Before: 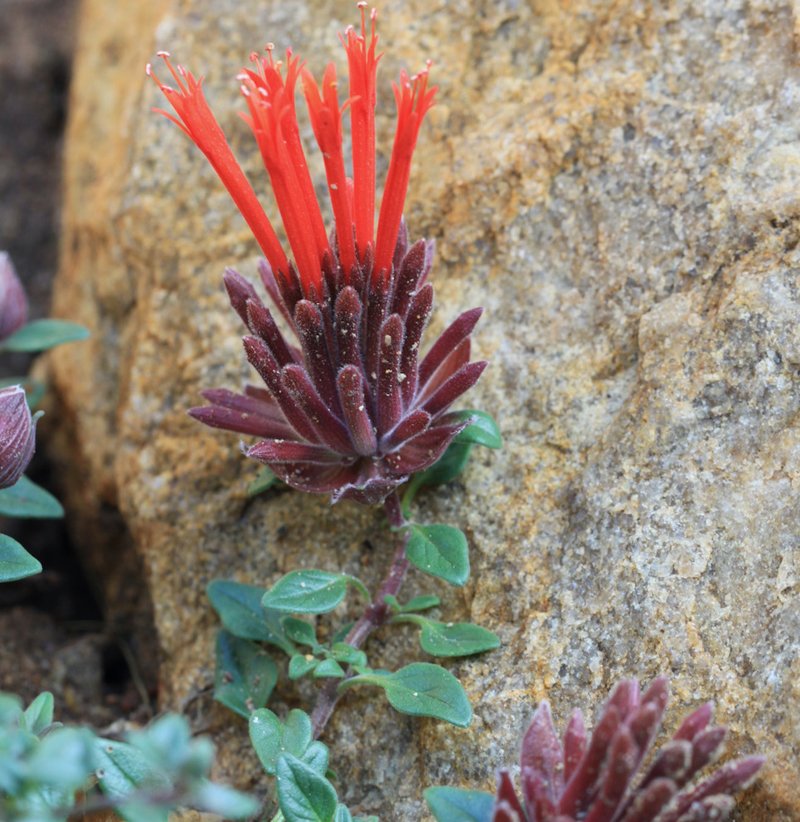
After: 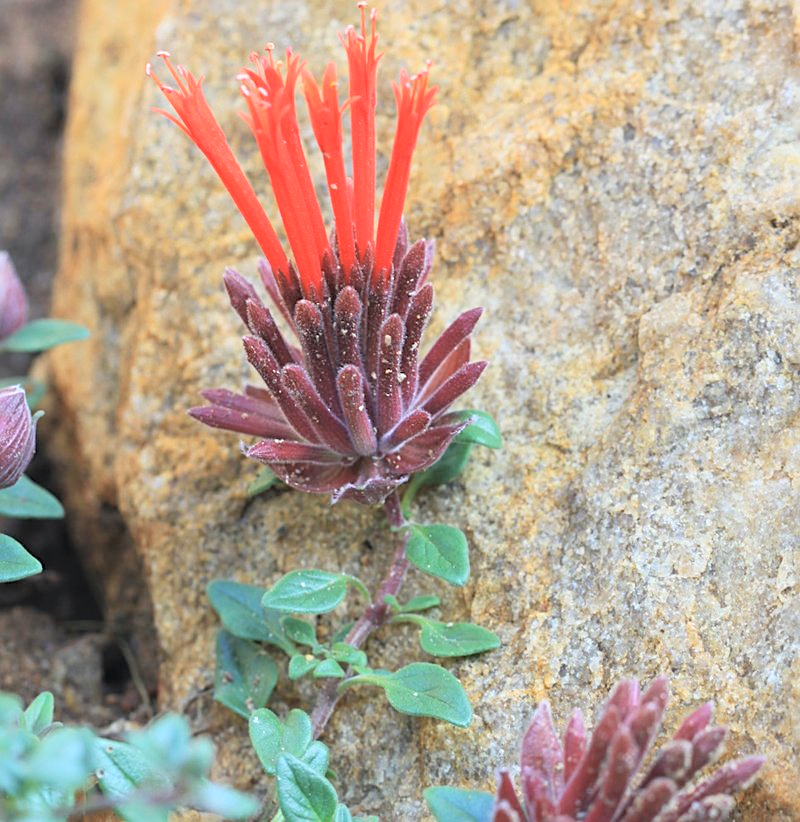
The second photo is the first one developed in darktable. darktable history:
contrast brightness saturation: contrast 0.1, brightness 0.311, saturation 0.138
sharpen: on, module defaults
